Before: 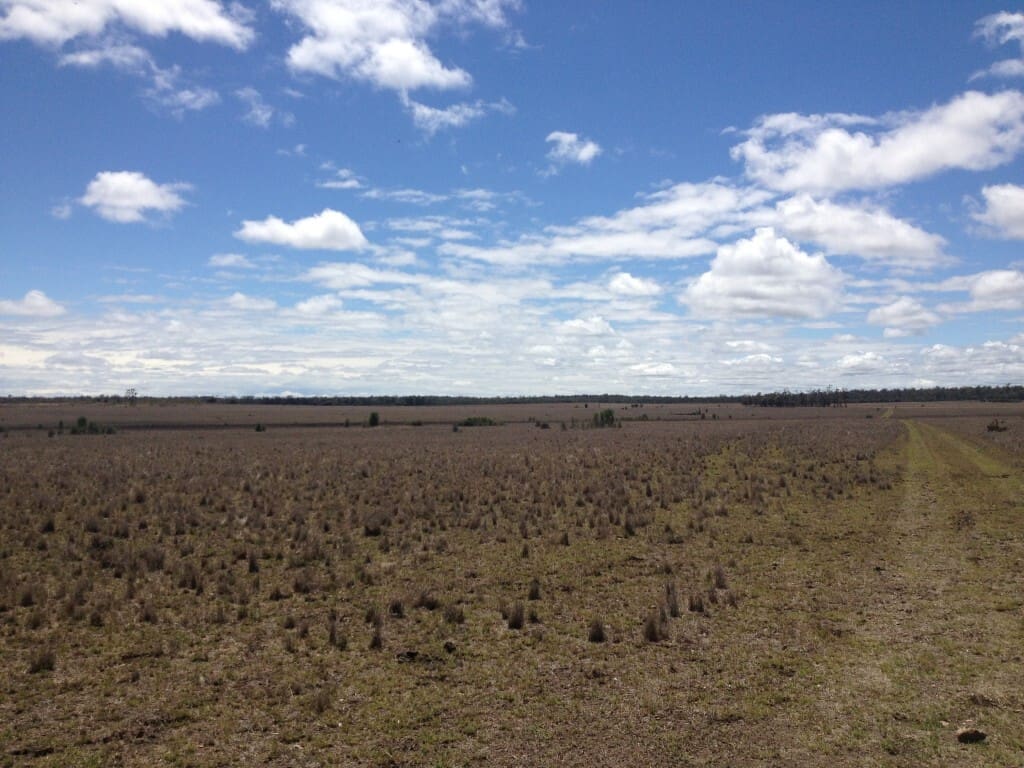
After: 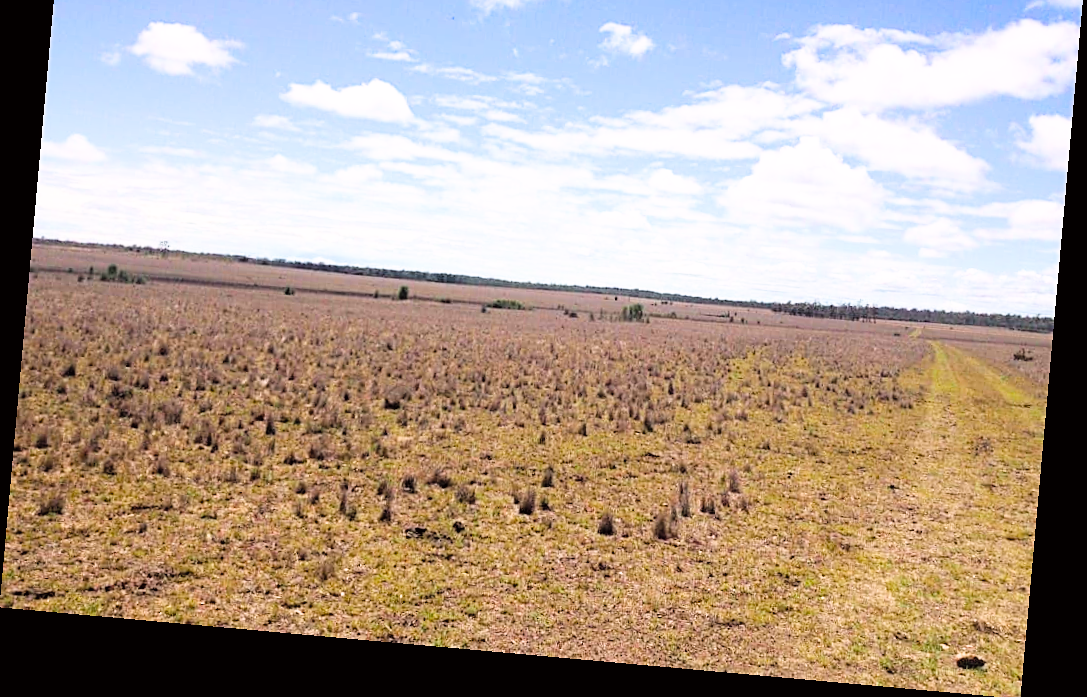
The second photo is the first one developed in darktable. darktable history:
filmic rgb: black relative exposure -7.75 EV, white relative exposure 4.4 EV, threshold 3 EV, target black luminance 0%, hardness 3.76, latitude 50.51%, contrast 1.074, highlights saturation mix 10%, shadows ↔ highlights balance -0.22%, color science v4 (2020), enable highlight reconstruction true
tone curve: curves: ch0 [(0, 0) (0.253, 0.237) (1, 1)]; ch1 [(0, 0) (0.401, 0.42) (0.442, 0.47) (0.491, 0.495) (0.511, 0.523) (0.557, 0.565) (0.66, 0.683) (1, 1)]; ch2 [(0, 0) (0.394, 0.413) (0.5, 0.5) (0.578, 0.568) (1, 1)], color space Lab, independent channels, preserve colors none
crop and rotate: top 18.507%
contrast brightness saturation: brightness 0.09, saturation 0.19
sharpen: on, module defaults
rotate and perspective: rotation 5.12°, automatic cropping off
exposure: black level correction 0, exposure 1.7 EV, compensate exposure bias true, compensate highlight preservation false
